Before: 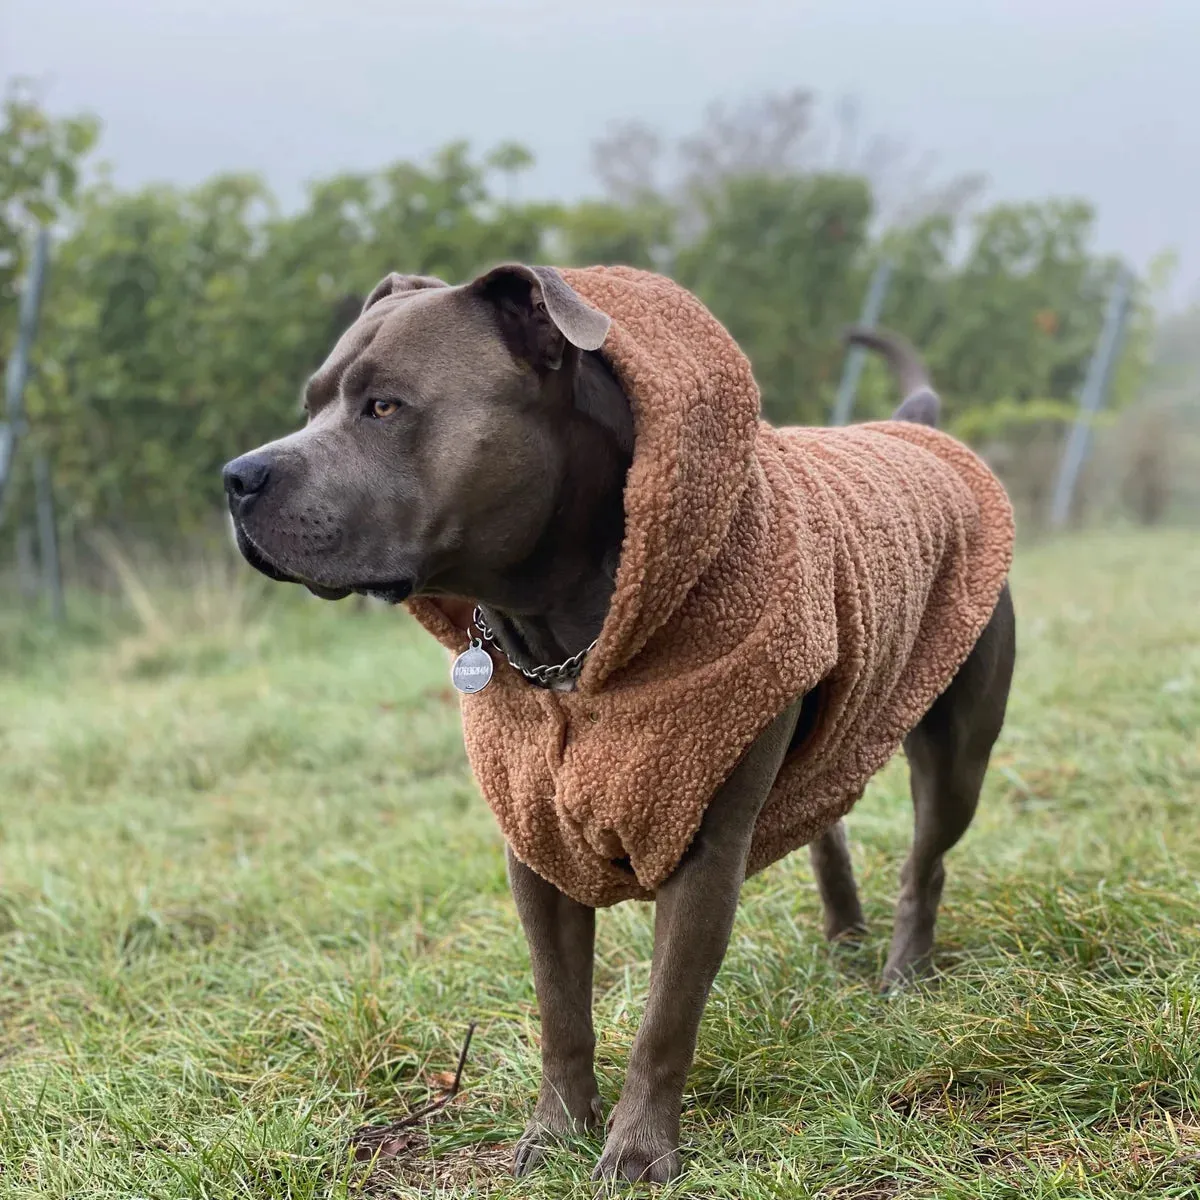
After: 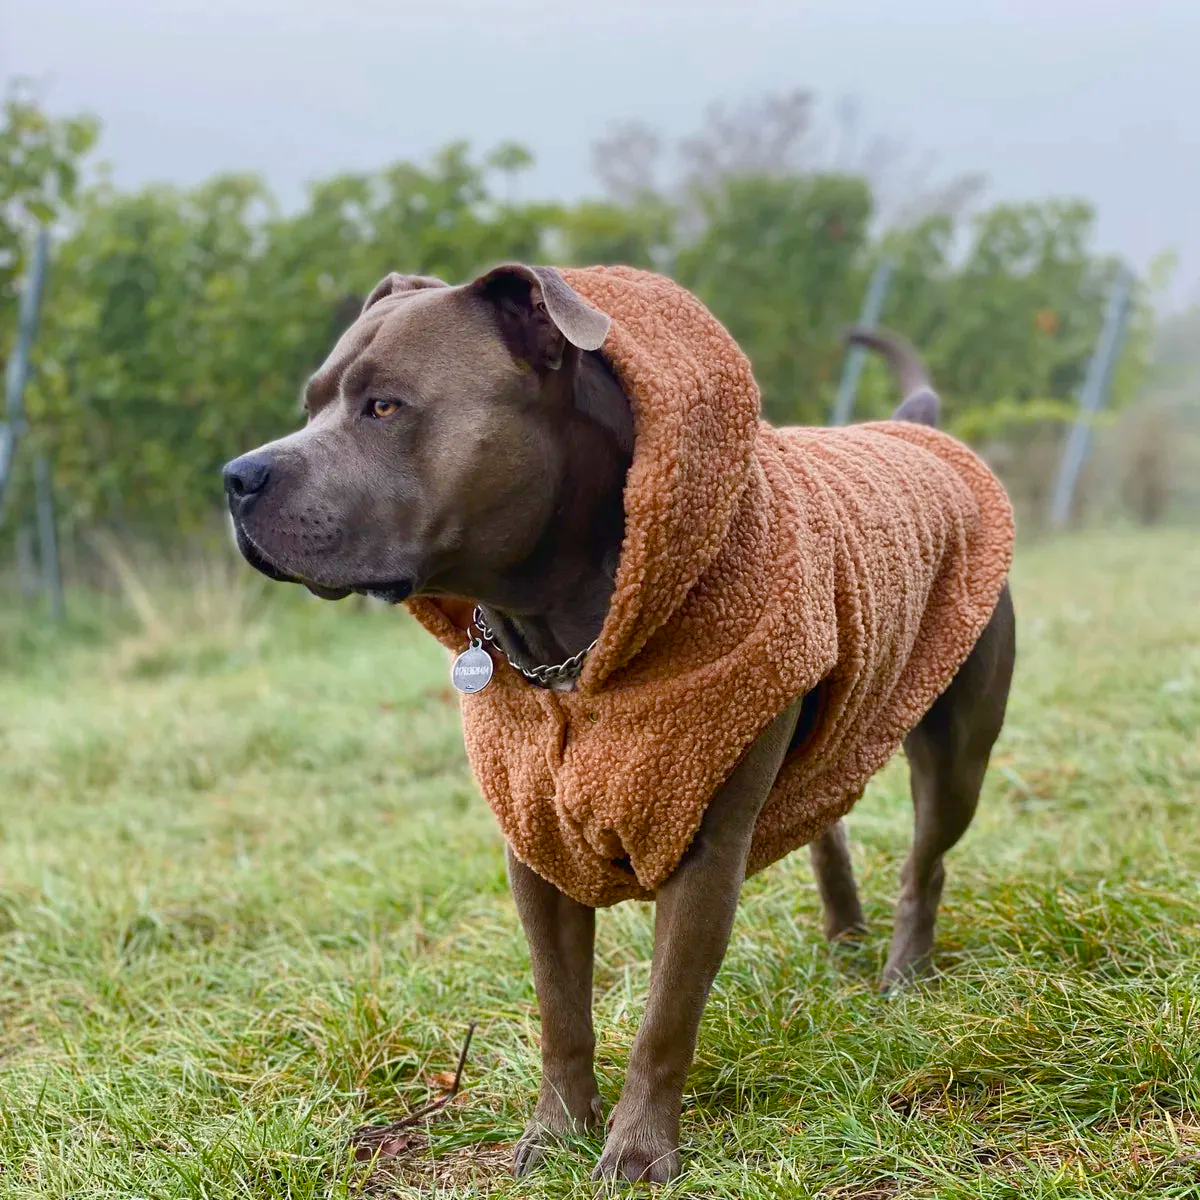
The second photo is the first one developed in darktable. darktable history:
color balance rgb: power › luminance 3.449%, power › hue 230.25°, perceptual saturation grading › global saturation 44.857%, perceptual saturation grading › highlights -50.175%, perceptual saturation grading › shadows 30.61%, global vibrance 20%
